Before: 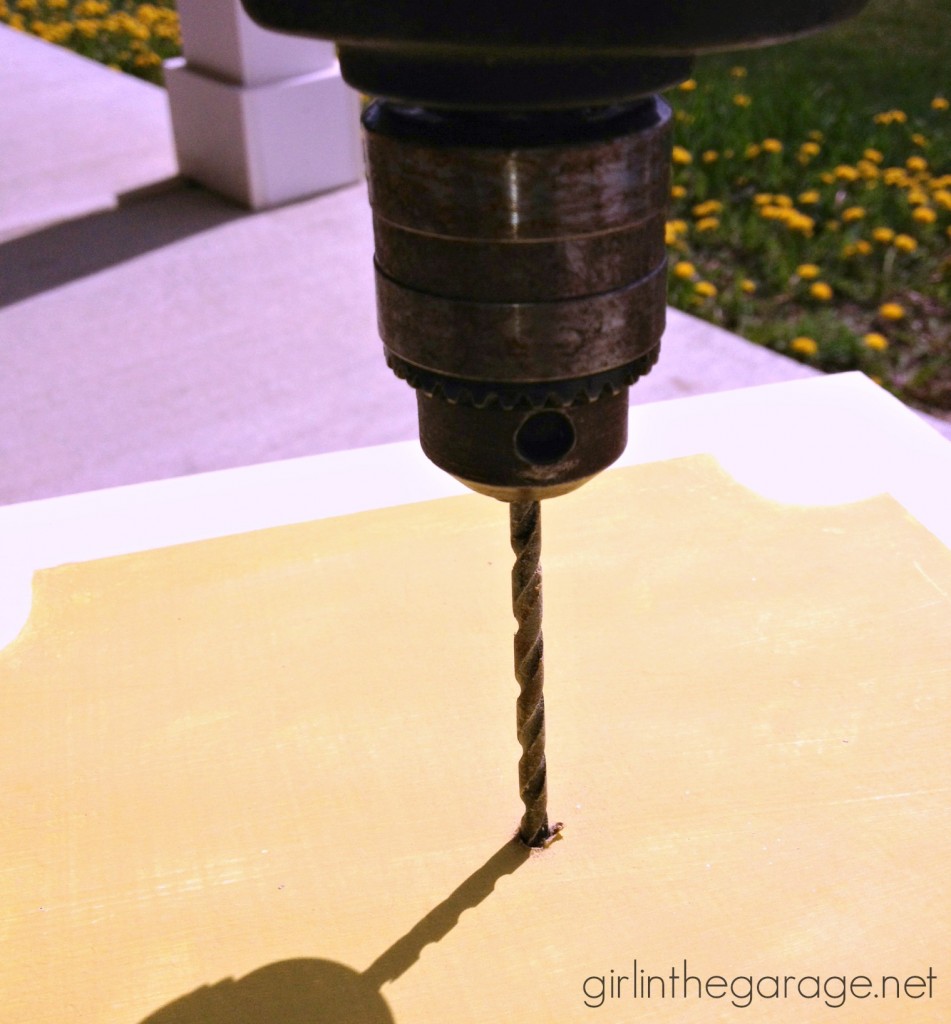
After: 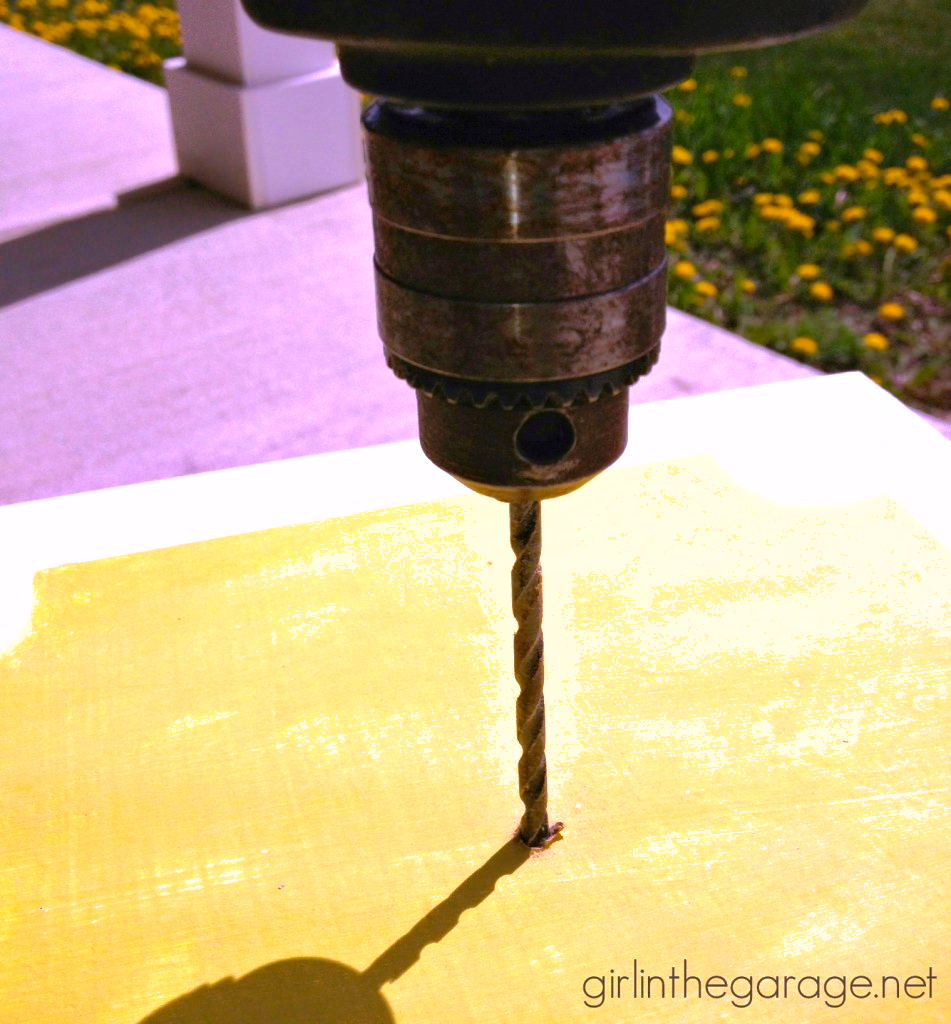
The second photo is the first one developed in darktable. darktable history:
color balance rgb: perceptual saturation grading › global saturation 20%, global vibrance 20%
tone equalizer: -8 EV -0.417 EV, -7 EV -0.389 EV, -6 EV -0.333 EV, -5 EV -0.222 EV, -3 EV 0.222 EV, -2 EV 0.333 EV, -1 EV 0.389 EV, +0 EV 0.417 EV, edges refinement/feathering 500, mask exposure compensation -1.57 EV, preserve details no
shadows and highlights: on, module defaults
